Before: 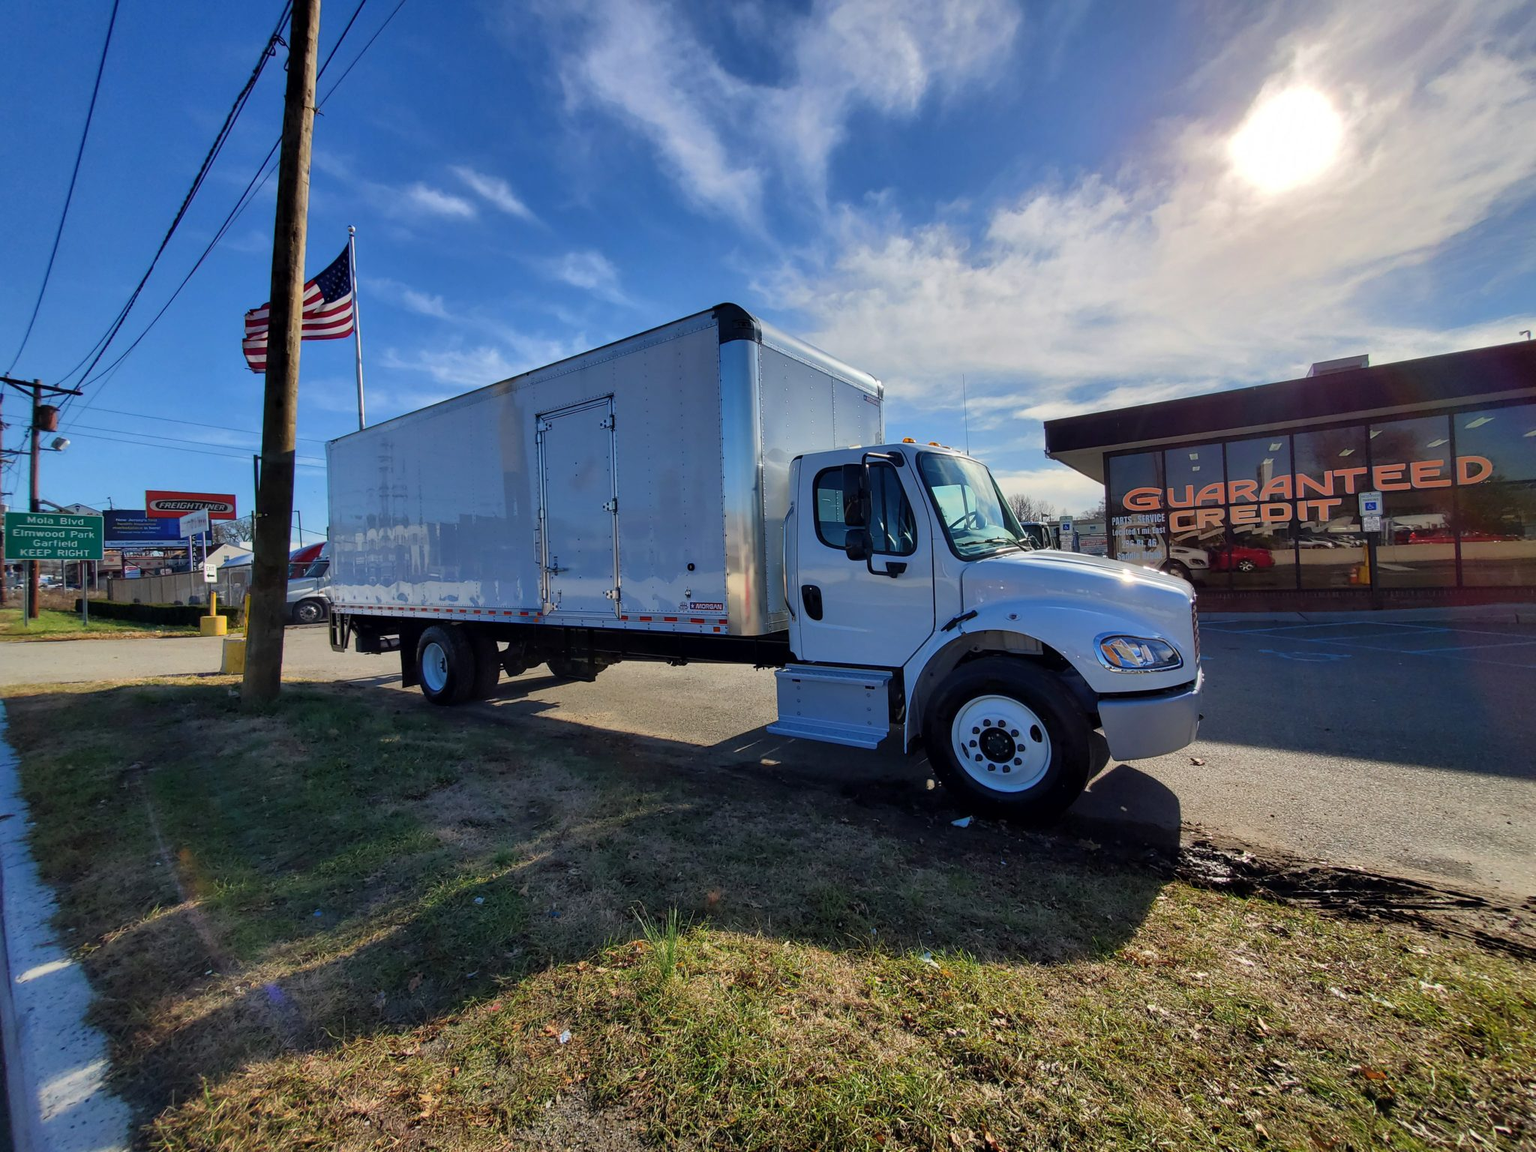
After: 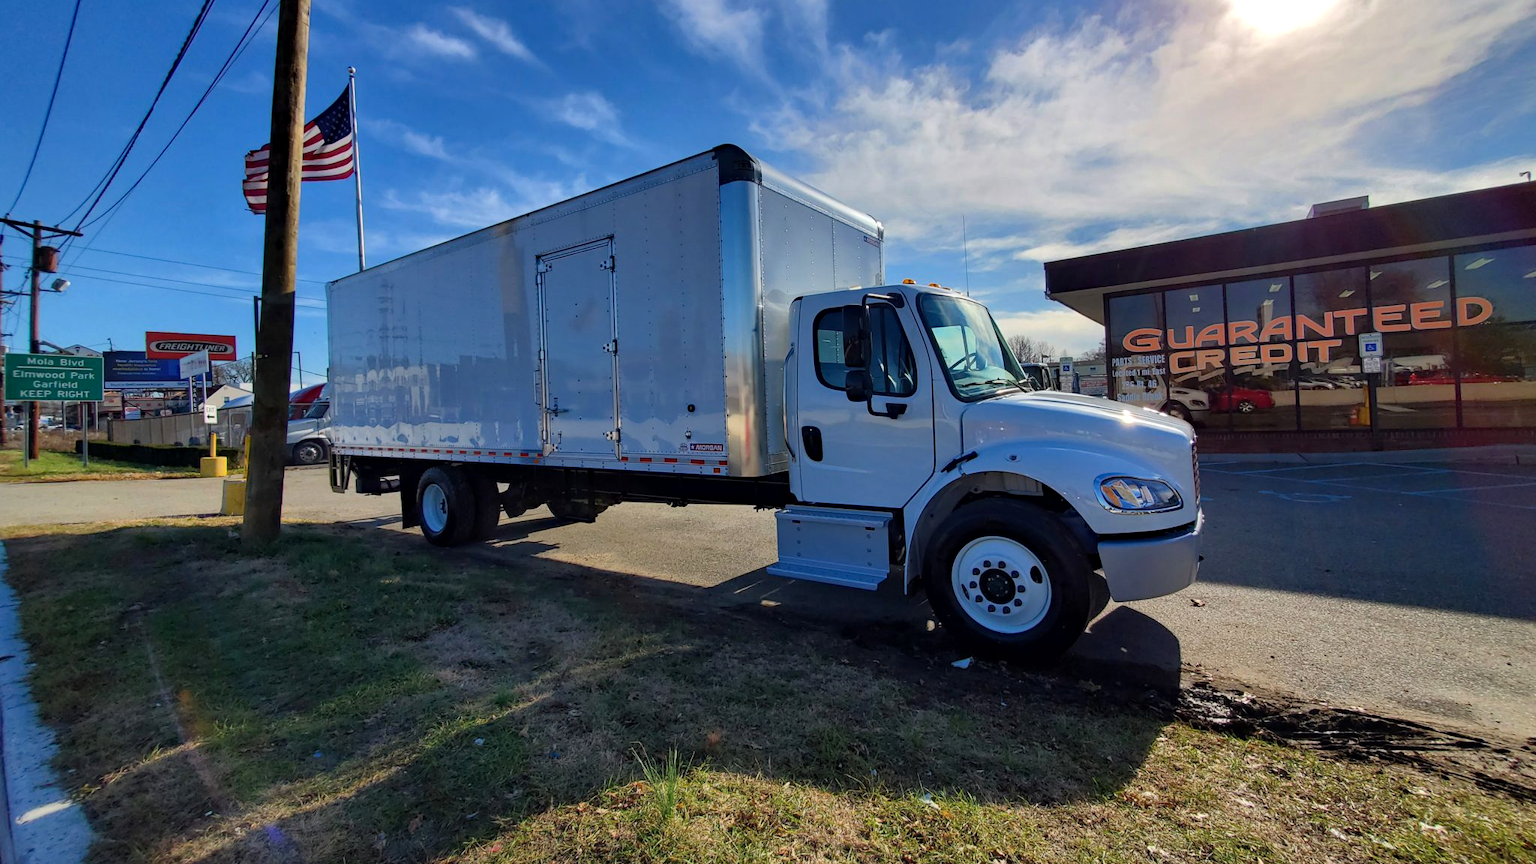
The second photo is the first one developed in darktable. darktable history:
haze removal: compatibility mode true, adaptive false
crop: top 13.819%, bottom 11.169%
